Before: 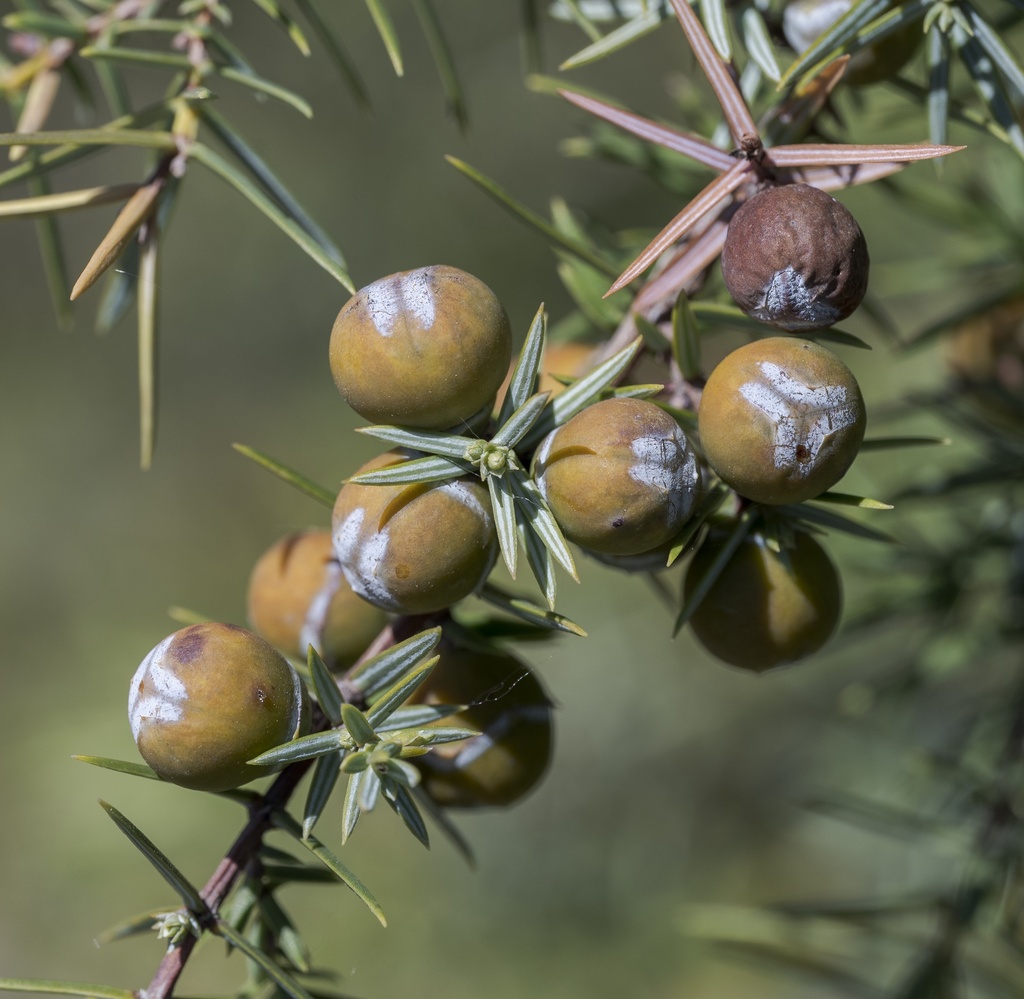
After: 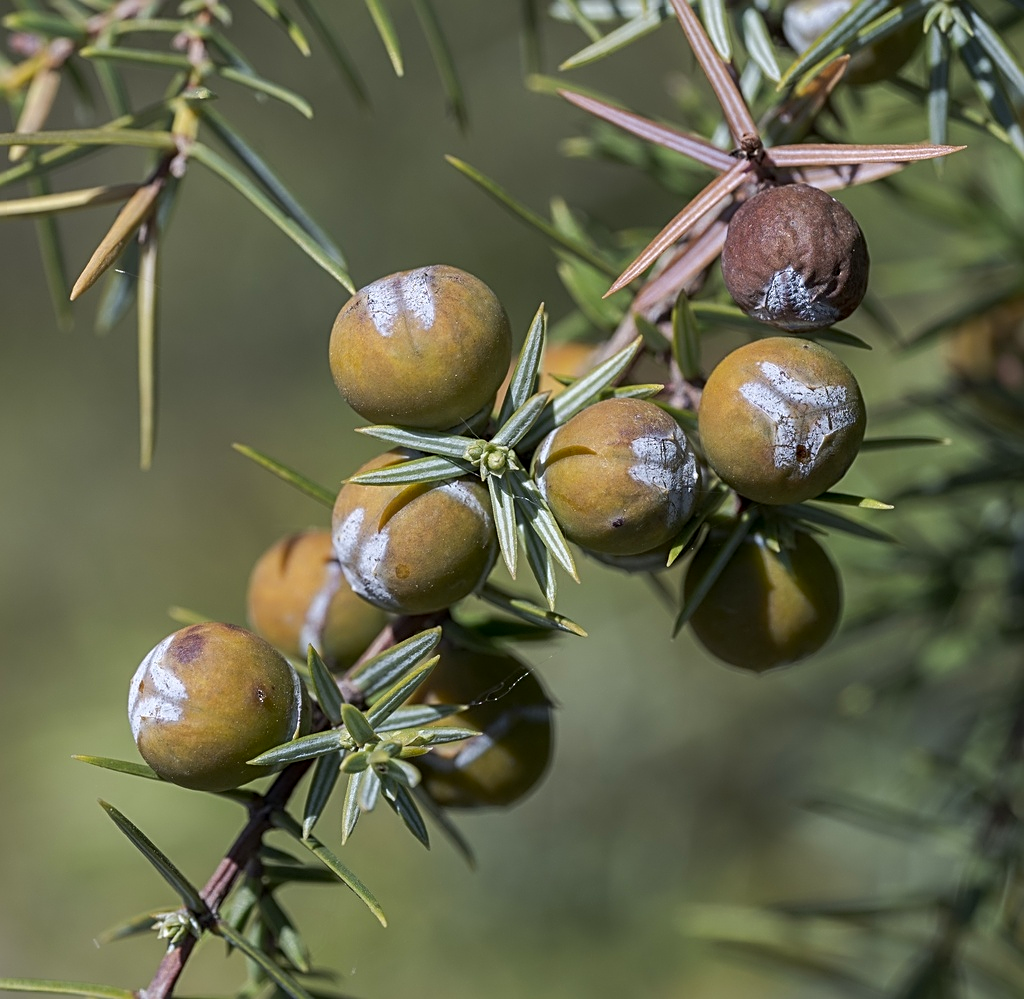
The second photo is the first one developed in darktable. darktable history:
color correction: highlights b* -0.02, saturation 1.12
sharpen: radius 2.532, amount 0.618
